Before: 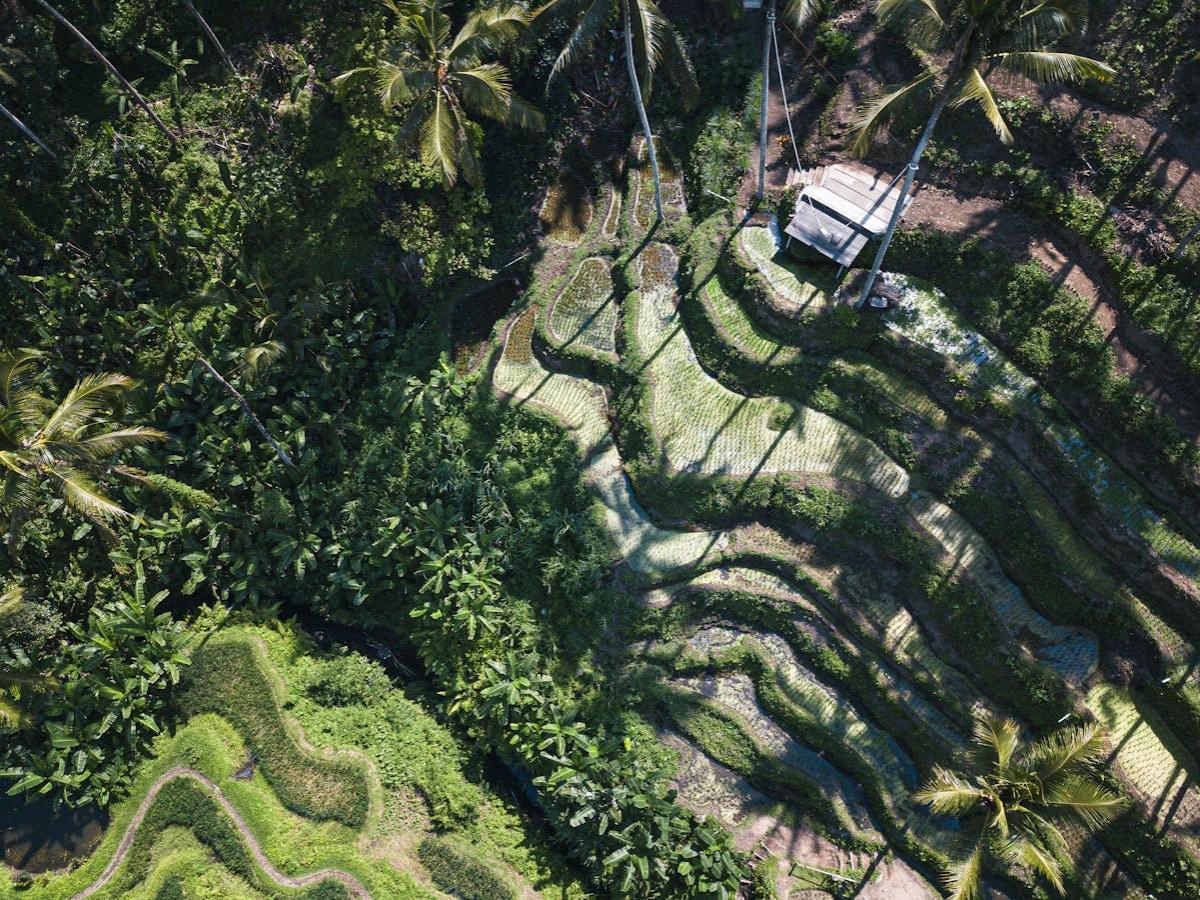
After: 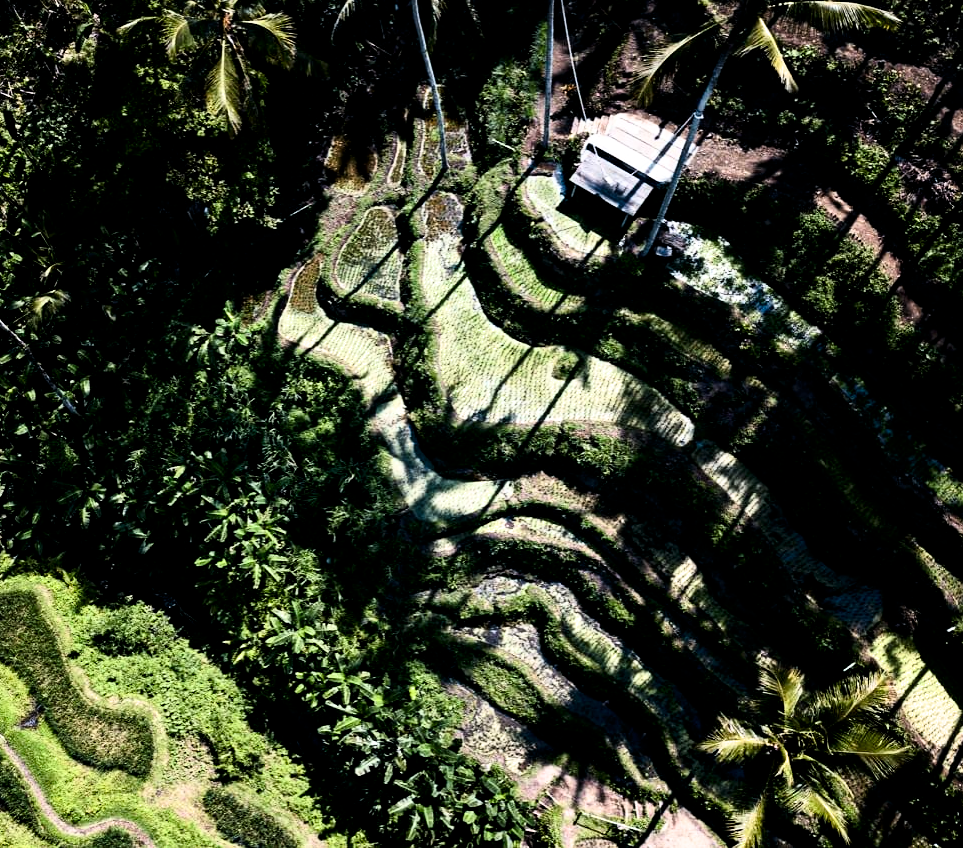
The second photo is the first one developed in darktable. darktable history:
filmic rgb: black relative exposure -3.57 EV, white relative exposure 2.29 EV, hardness 3.41
crop and rotate: left 17.959%, top 5.771%, right 1.742%
contrast brightness saturation: contrast 0.19, brightness -0.11, saturation 0.21
